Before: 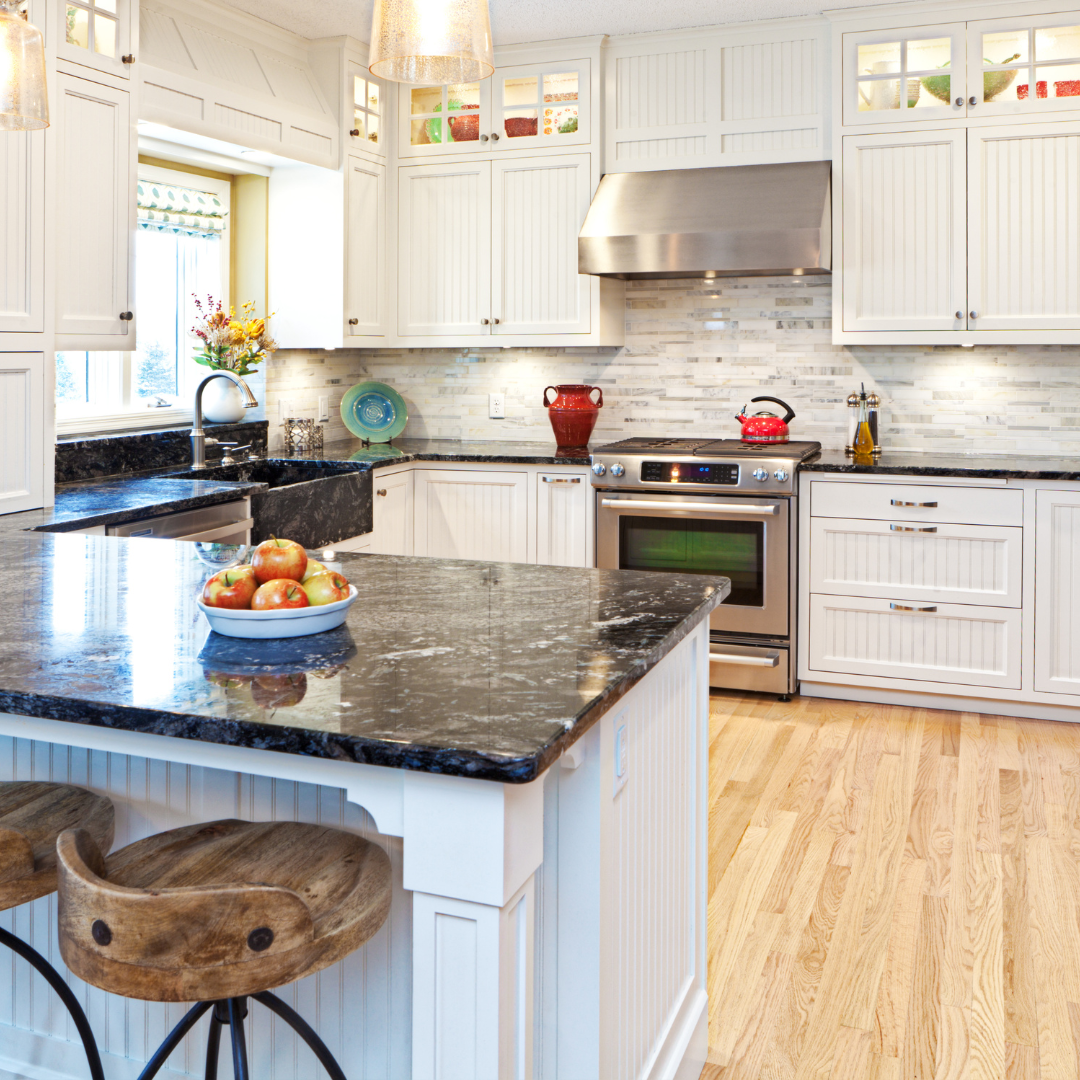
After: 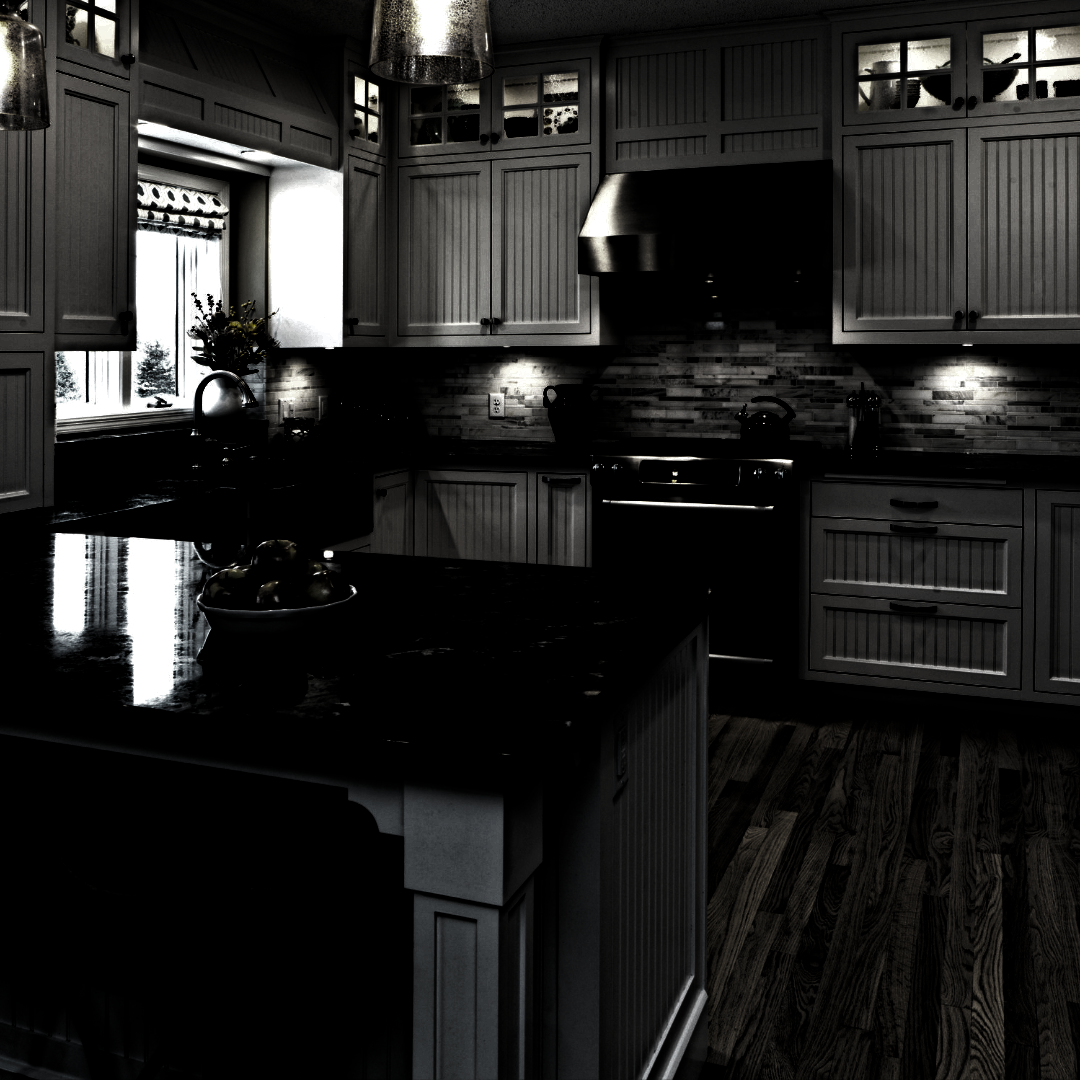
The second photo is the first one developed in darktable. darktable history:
white balance: emerald 1
levels: levels [0.721, 0.937, 0.997]
